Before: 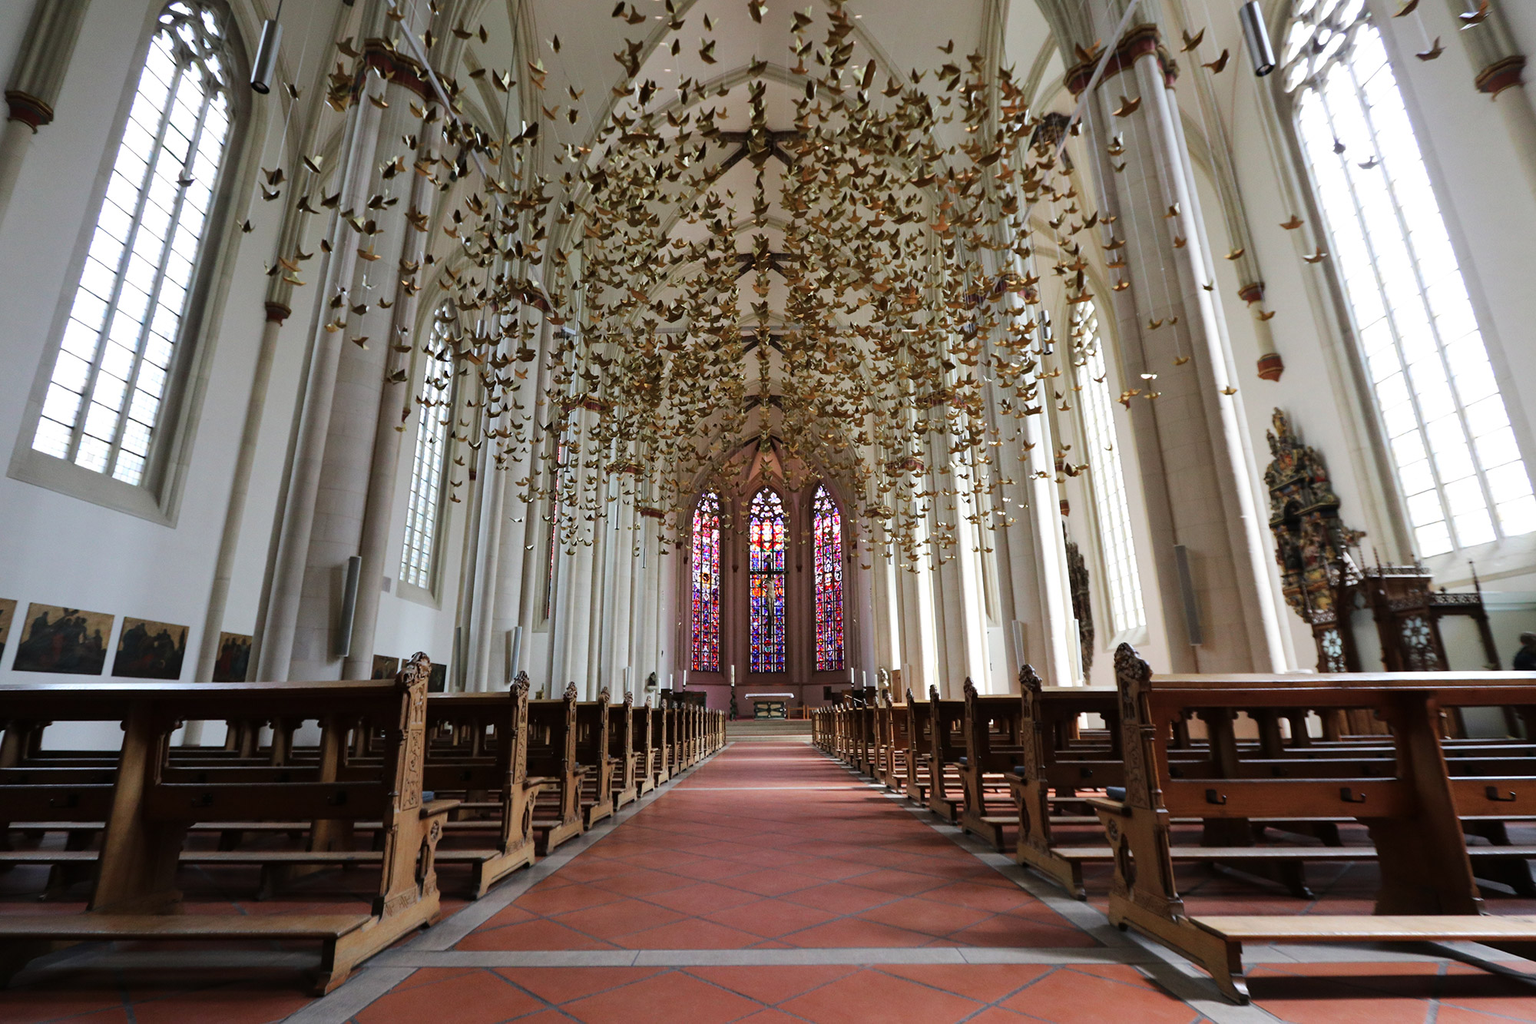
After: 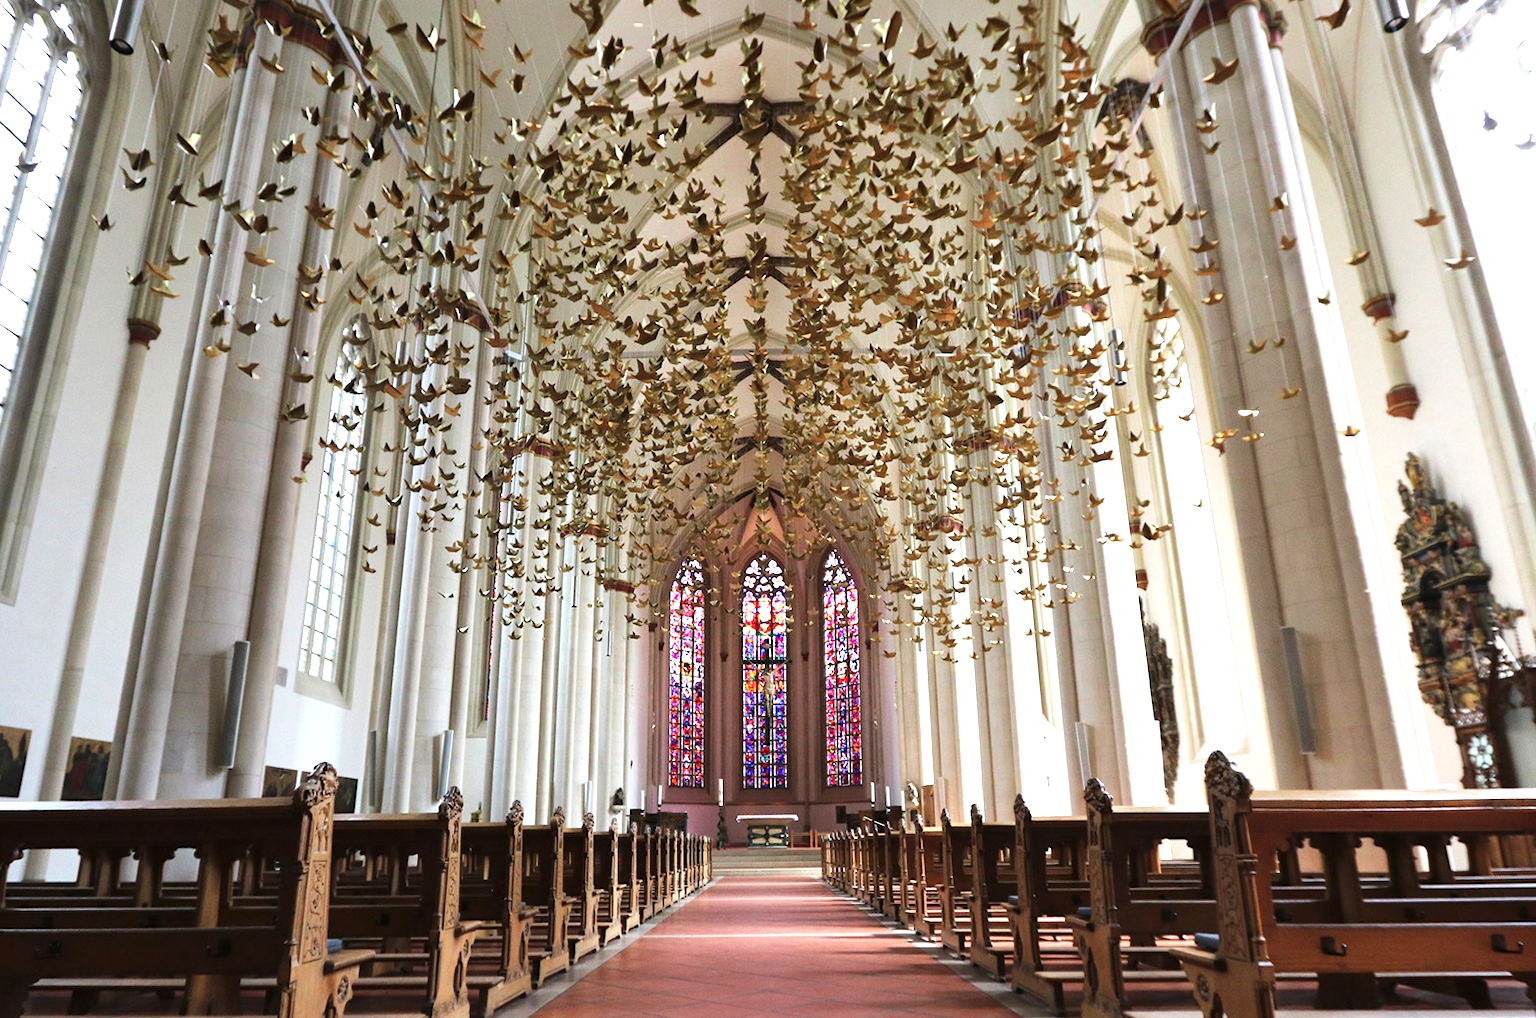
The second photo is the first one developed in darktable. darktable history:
exposure: black level correction -0.001, exposure 0.904 EV, compensate exposure bias true, compensate highlight preservation false
crop and rotate: left 10.749%, top 5.022%, right 10.383%, bottom 16.499%
